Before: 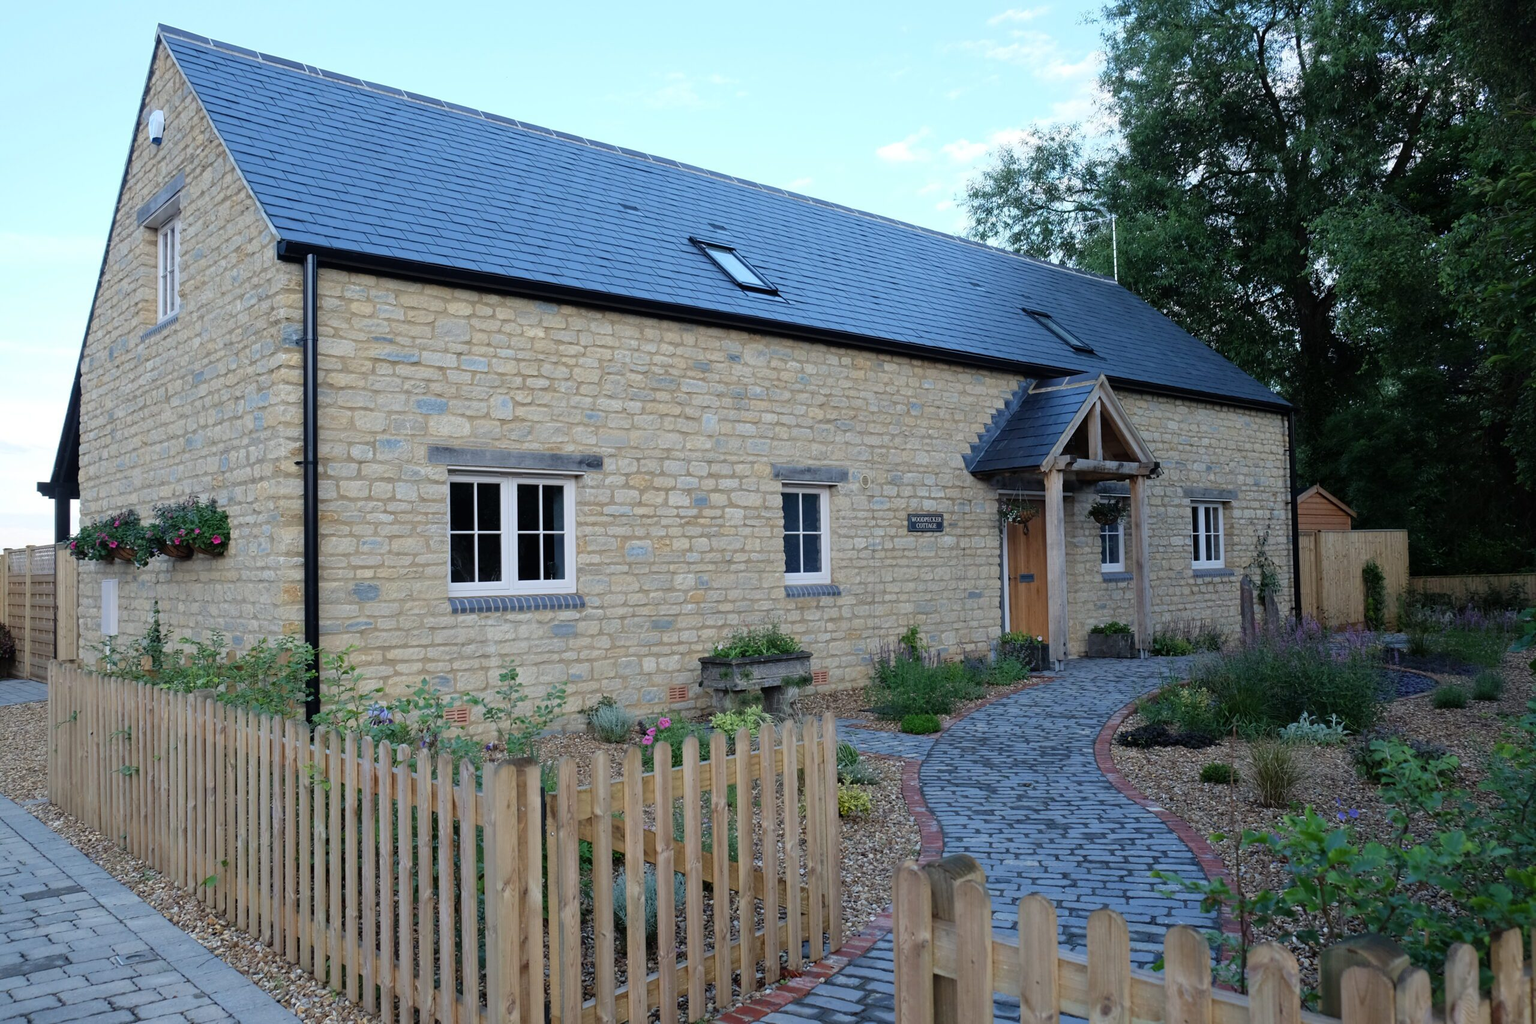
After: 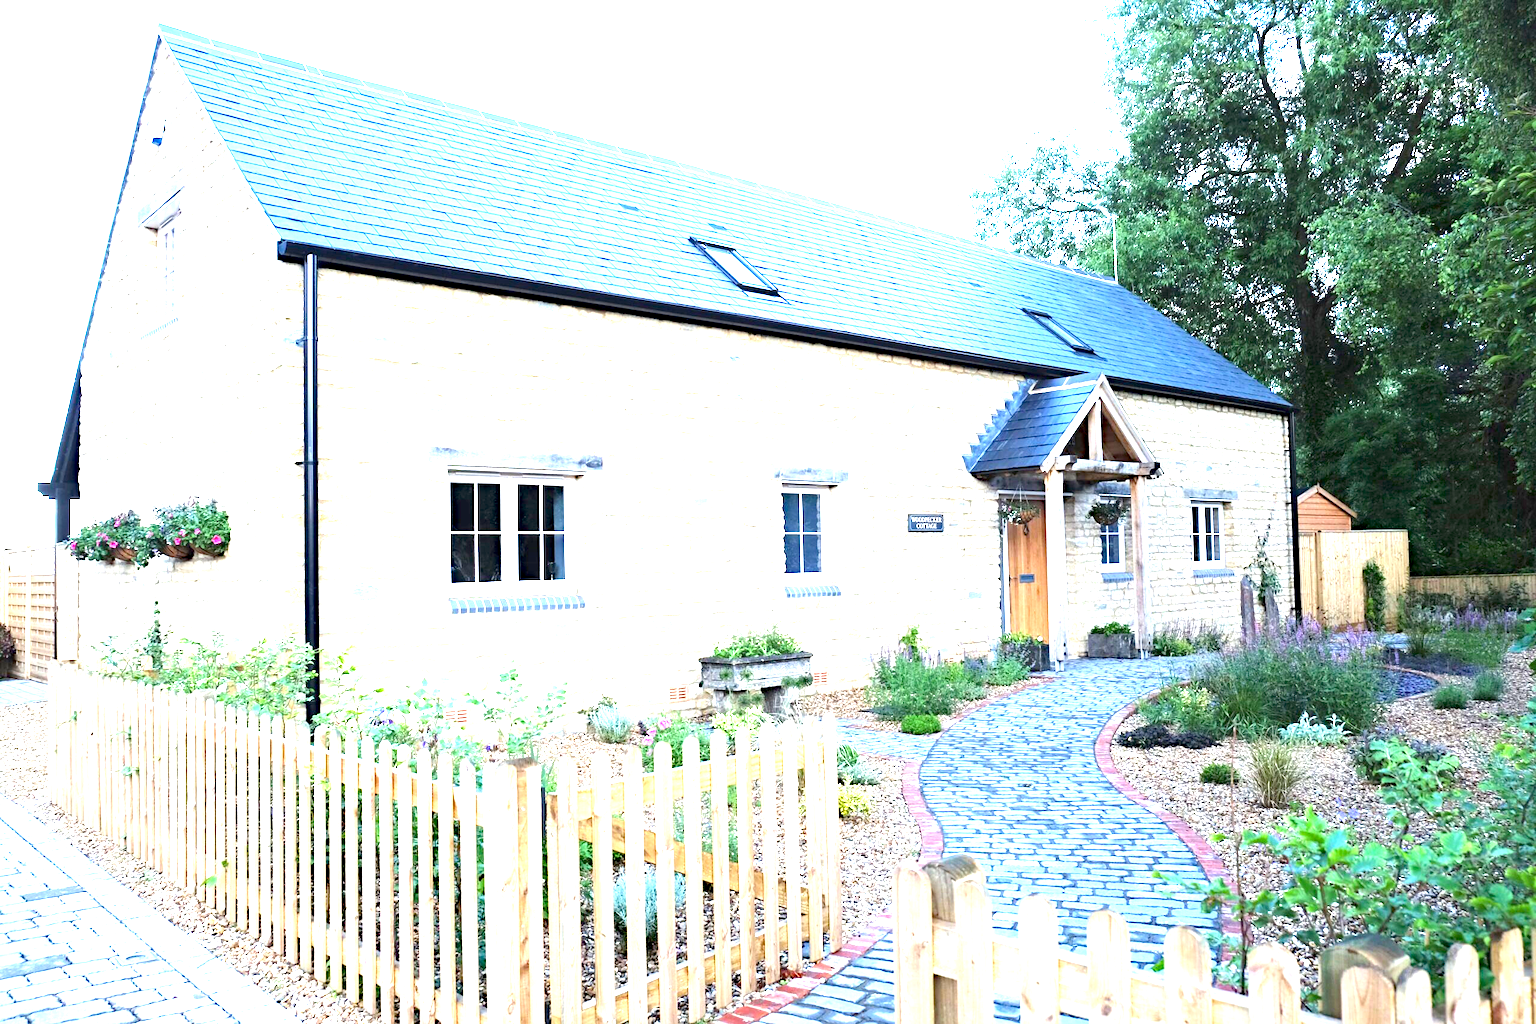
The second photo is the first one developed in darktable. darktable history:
haze removal: compatibility mode true, adaptive false
exposure: exposure 3 EV, compensate highlight preservation false
